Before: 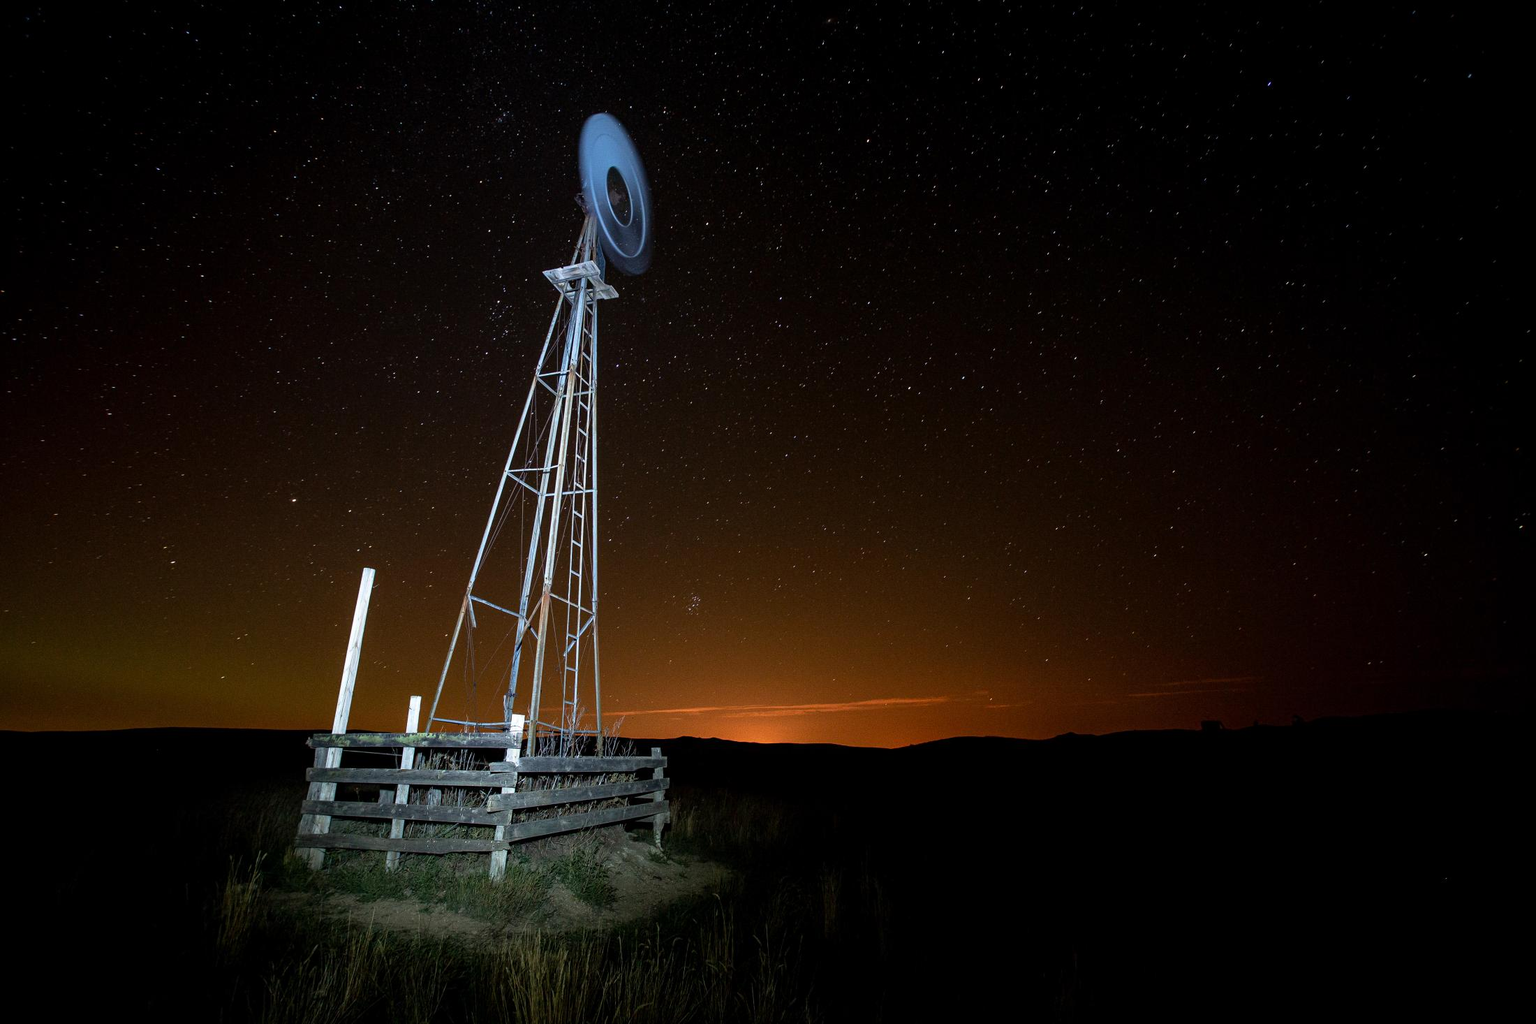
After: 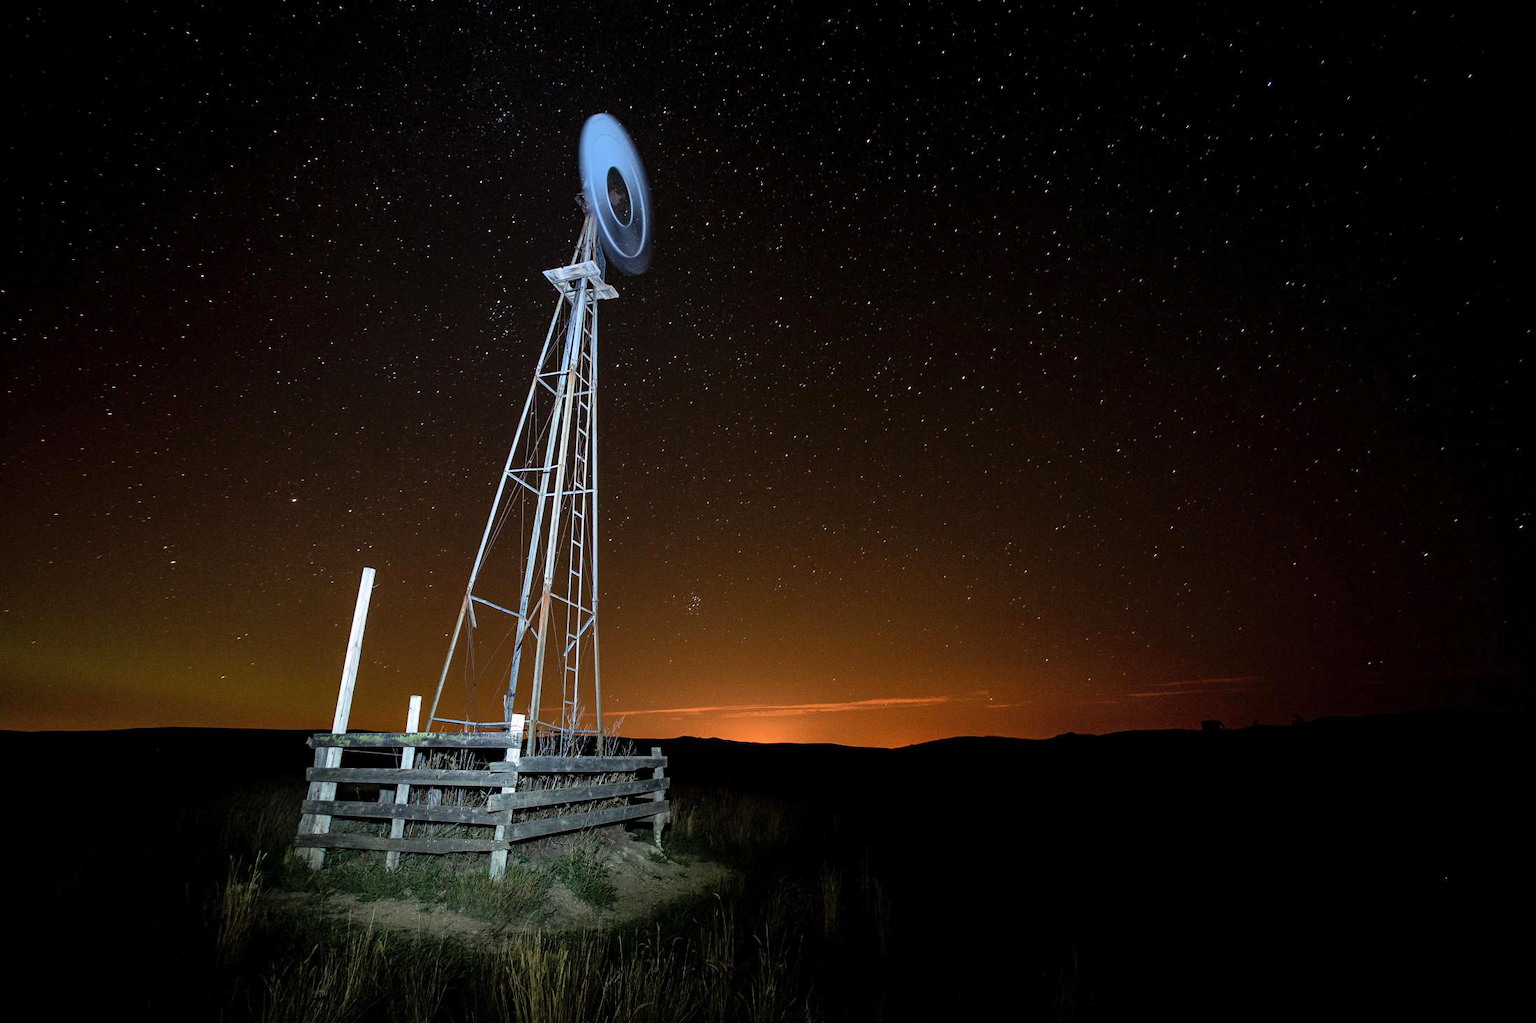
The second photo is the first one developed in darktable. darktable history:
shadows and highlights: shadows 37.64, highlights -27.23, soften with gaussian
